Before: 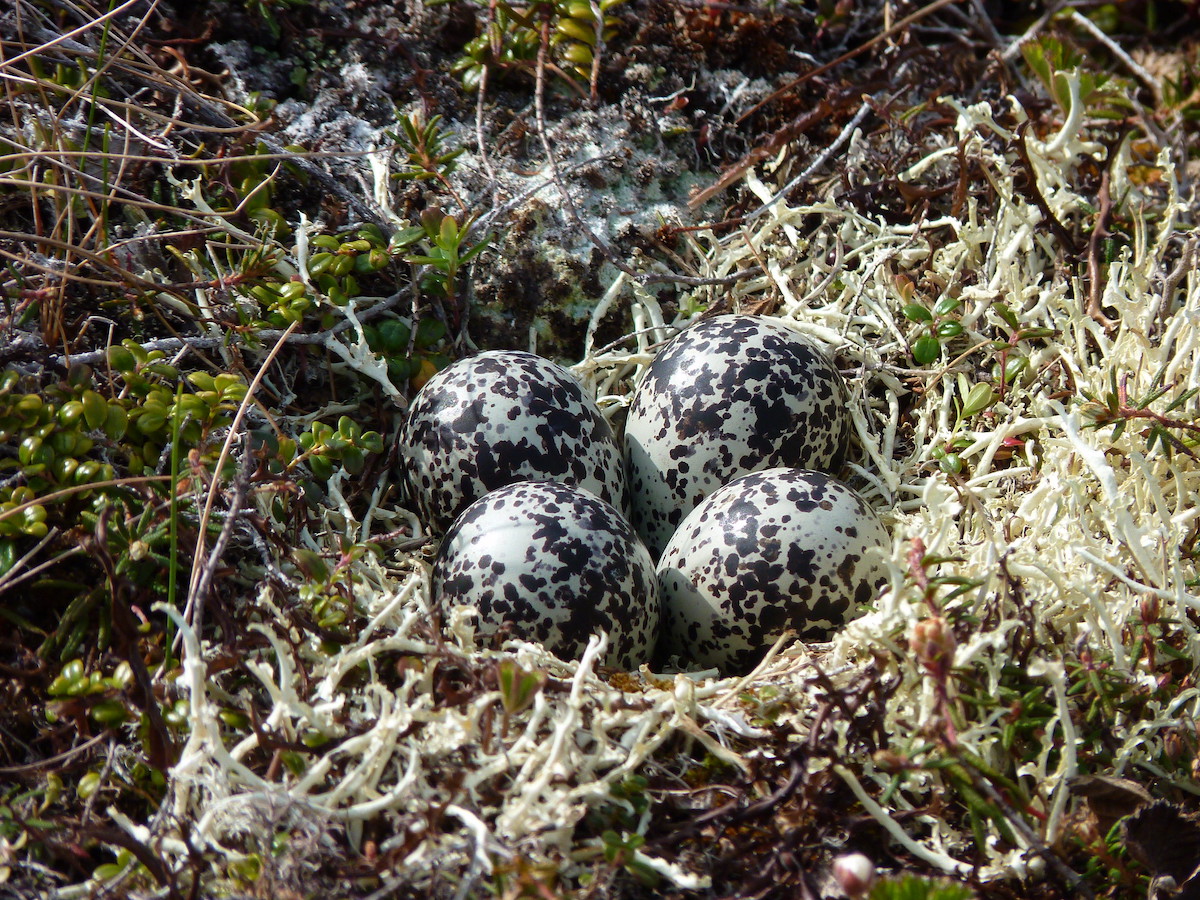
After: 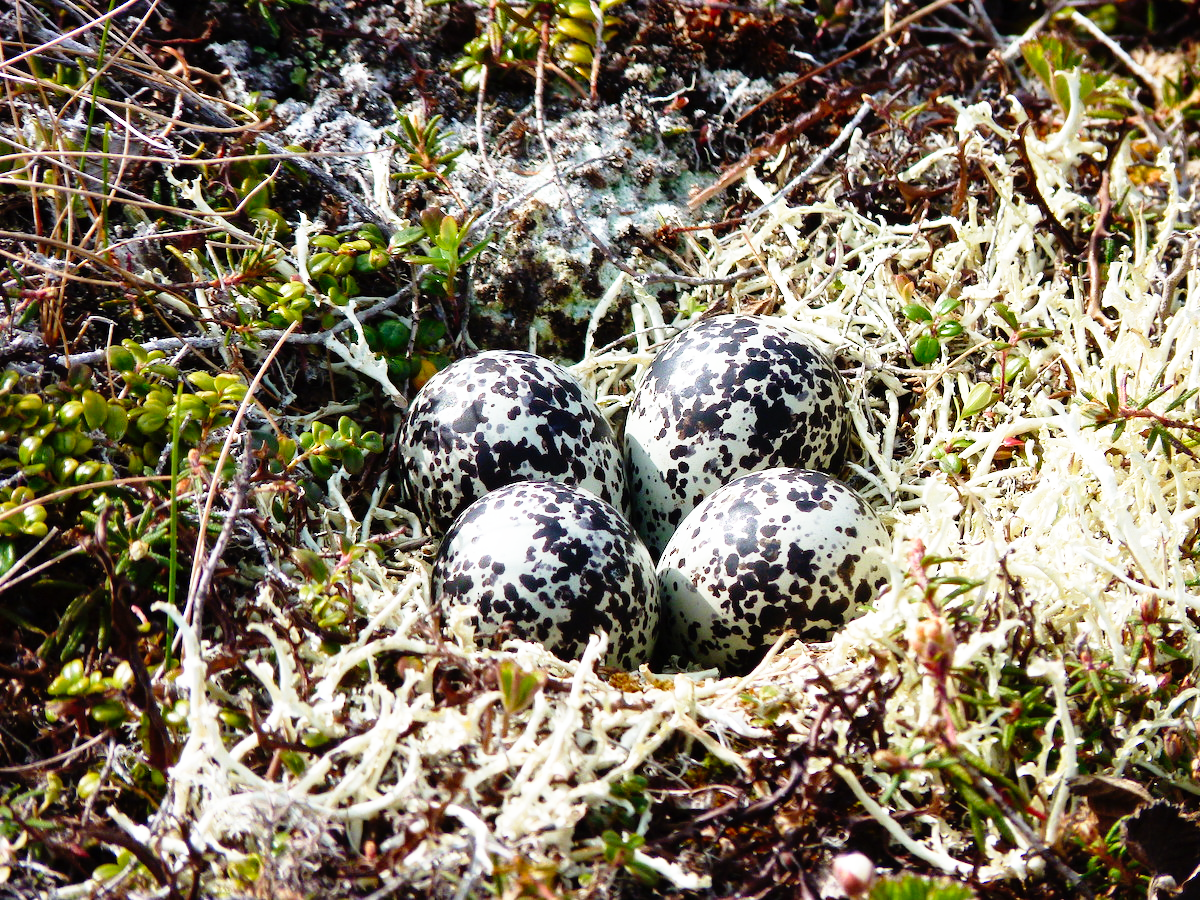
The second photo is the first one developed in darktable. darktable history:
base curve: curves: ch0 [(0, 0) (0.012, 0.01) (0.073, 0.168) (0.31, 0.711) (0.645, 0.957) (1, 1)], preserve colors none
shadows and highlights: shadows 32.41, highlights -31.98, soften with gaussian
